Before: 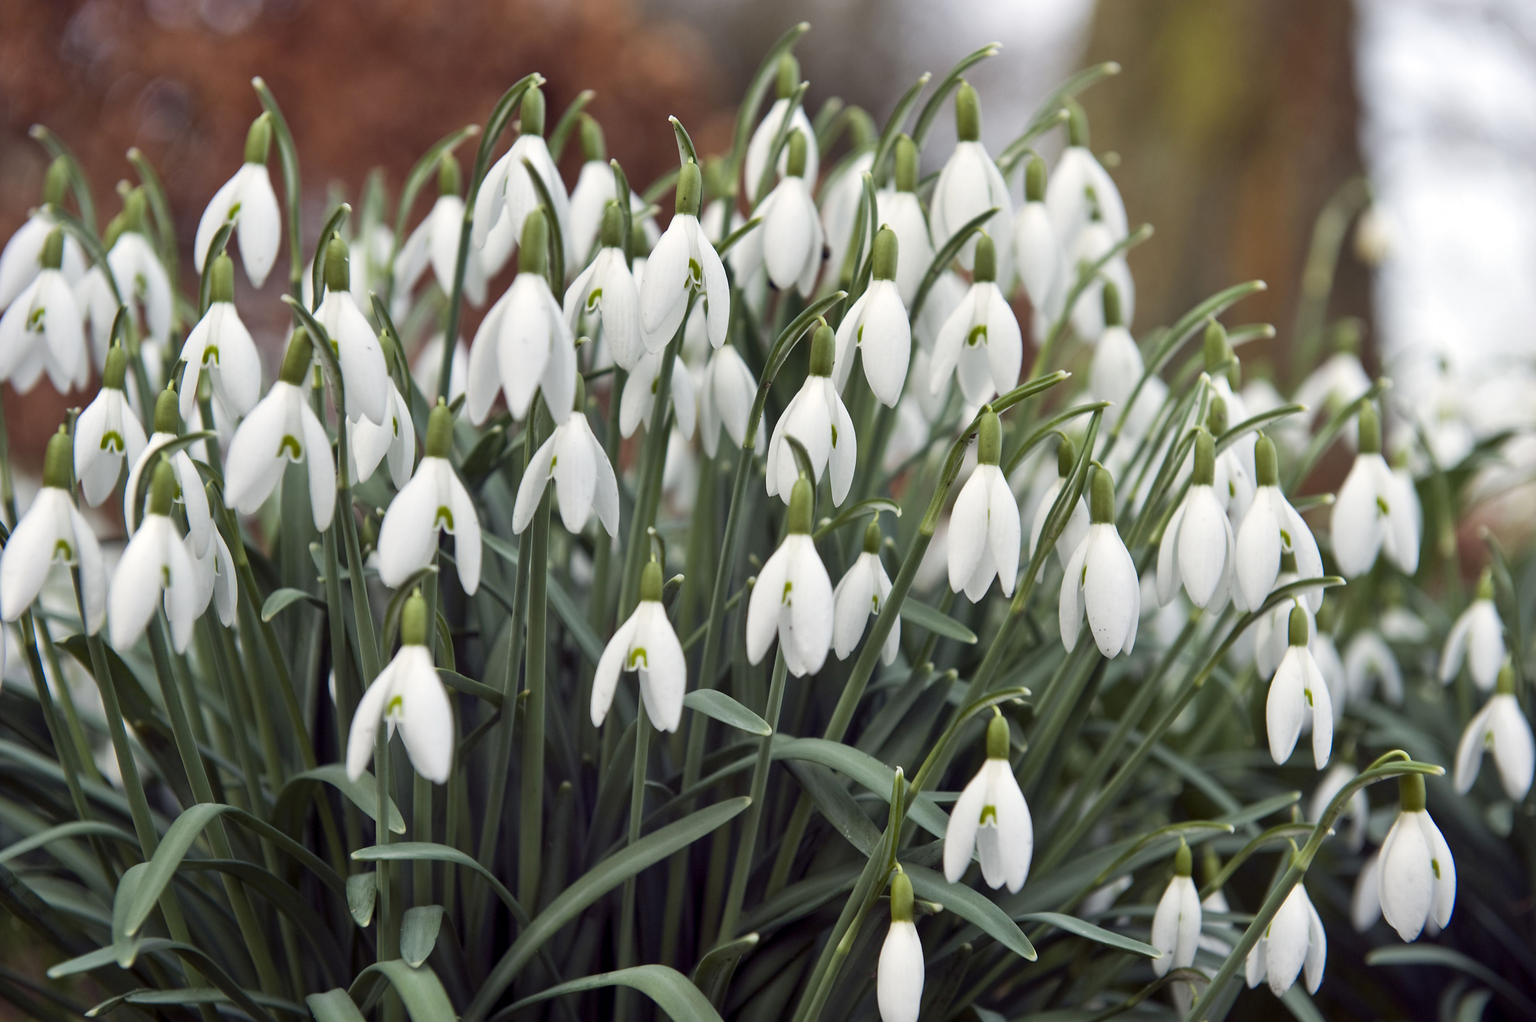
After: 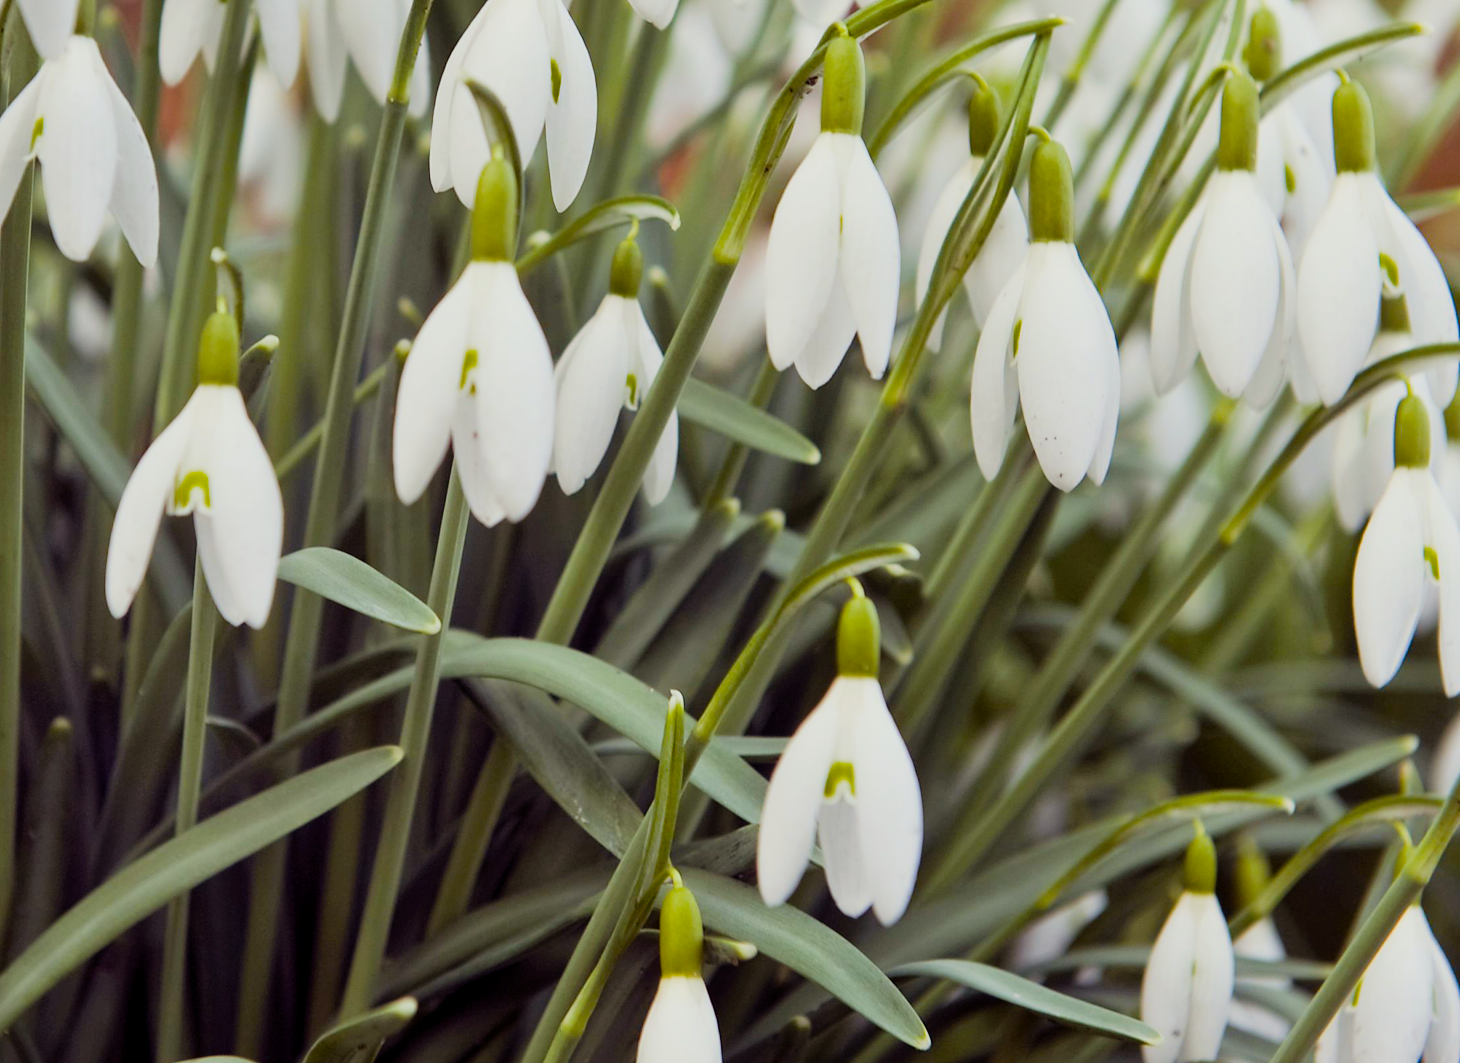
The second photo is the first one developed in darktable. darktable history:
exposure: black level correction 0, exposure 0.694 EV, compensate highlight preservation false
crop: left 34.726%, top 38.429%, right 13.75%, bottom 5.192%
color balance rgb: power › chroma 1.061%, power › hue 25.55°, perceptual saturation grading › global saturation 30.889%, global vibrance 25.203%
filmic rgb: black relative exposure -7.39 EV, white relative exposure 5.08 EV, hardness 3.2, iterations of high-quality reconstruction 0
